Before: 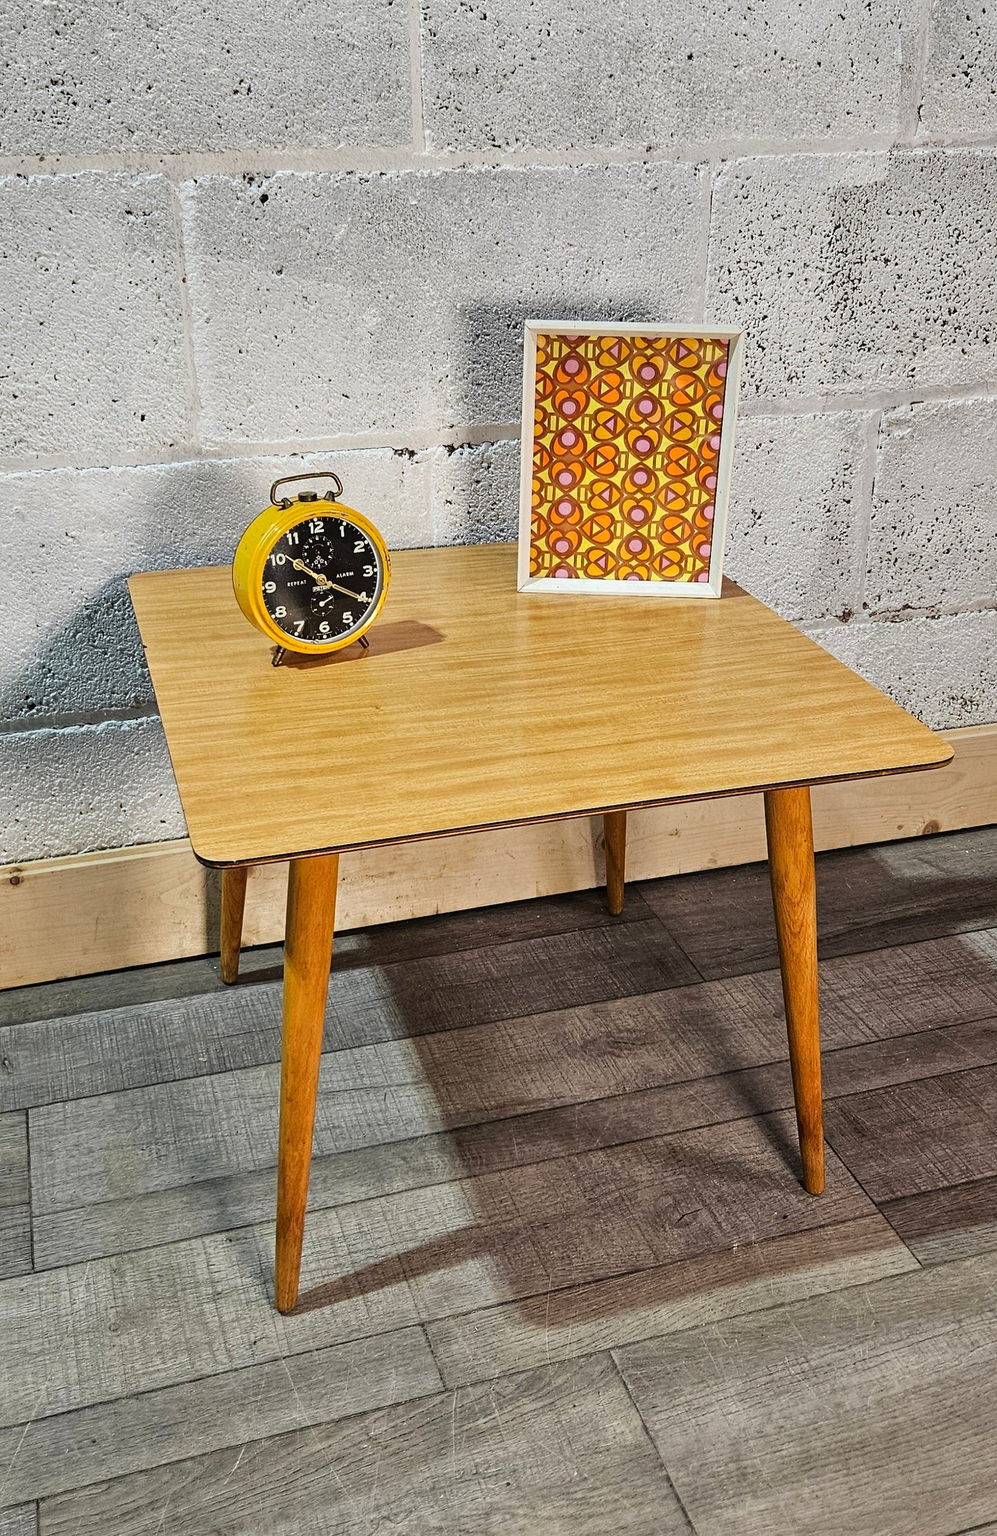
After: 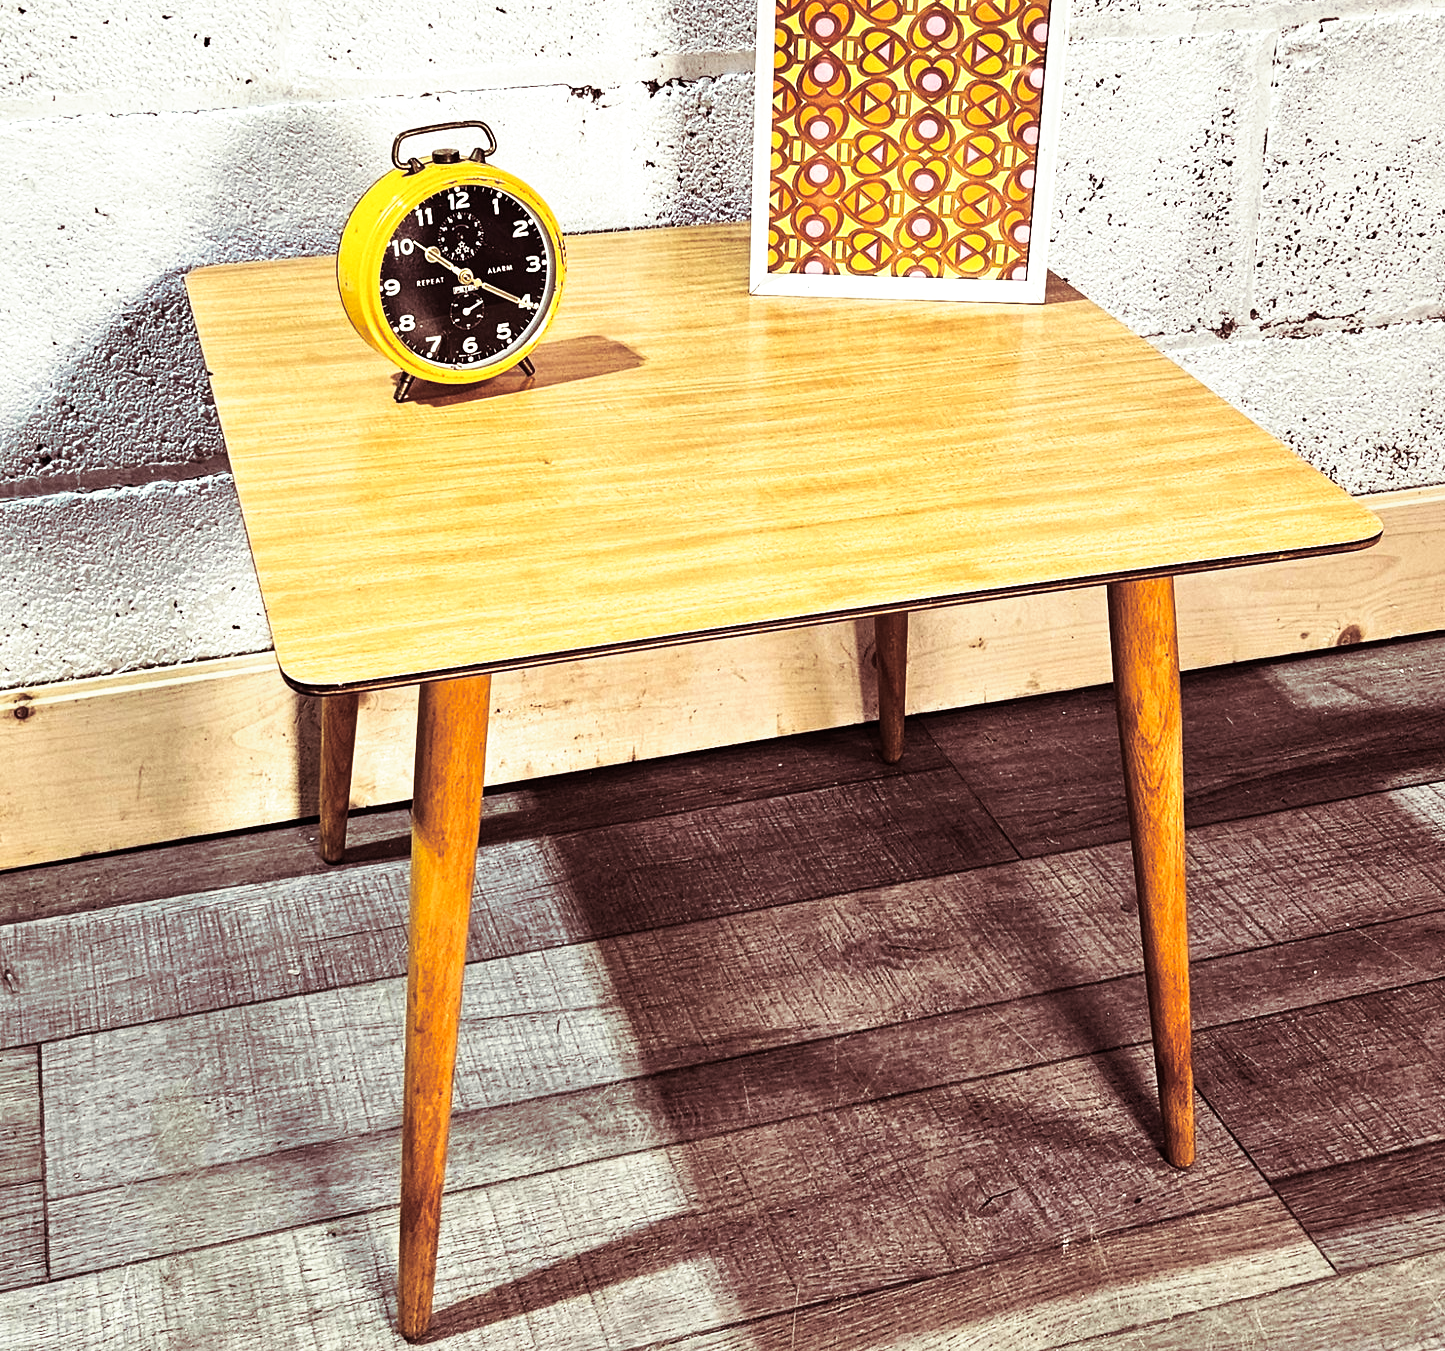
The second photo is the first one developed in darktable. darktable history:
split-toning: on, module defaults
crop and rotate: top 25.357%, bottom 13.942%
base curve: curves: ch0 [(0, 0) (0.688, 0.865) (1, 1)], preserve colors none
tone equalizer: -8 EV -0.75 EV, -7 EV -0.7 EV, -6 EV -0.6 EV, -5 EV -0.4 EV, -3 EV 0.4 EV, -2 EV 0.6 EV, -1 EV 0.7 EV, +0 EV 0.75 EV, edges refinement/feathering 500, mask exposure compensation -1.57 EV, preserve details no
